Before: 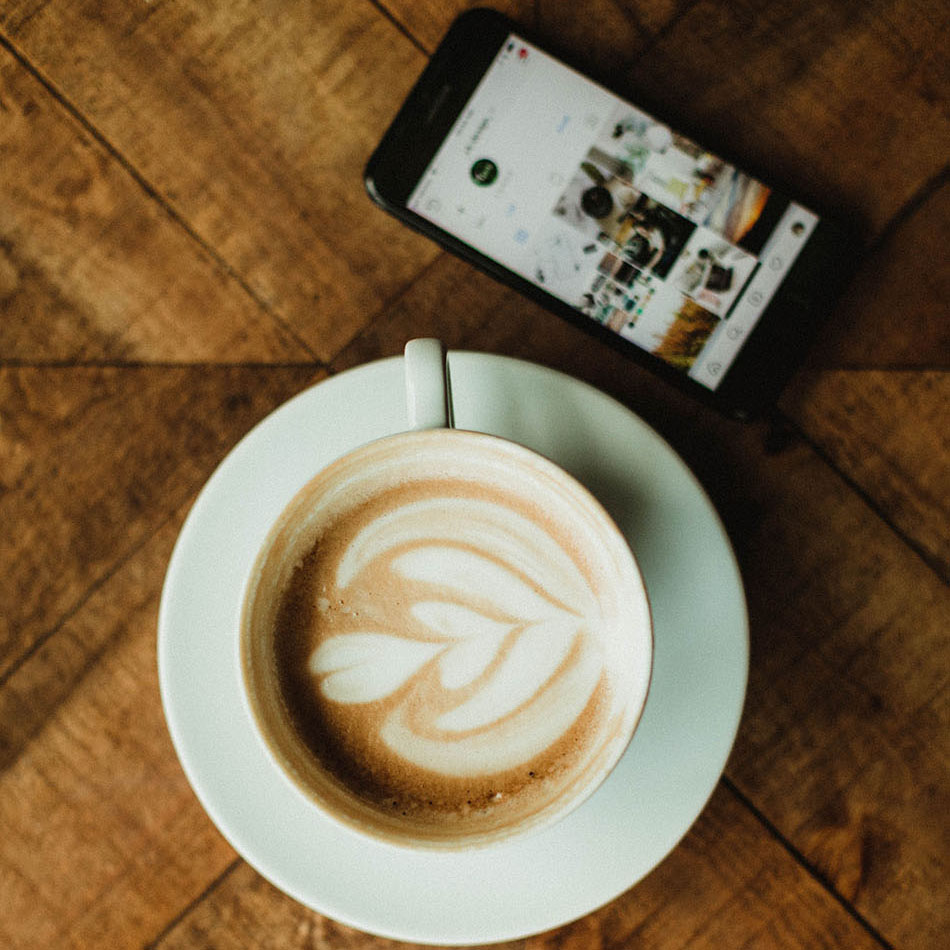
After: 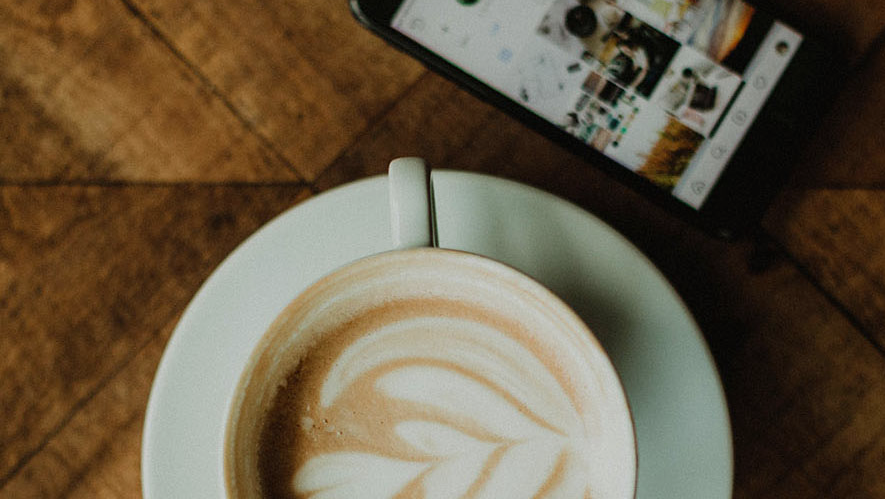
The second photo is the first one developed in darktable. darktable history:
exposure: exposure -0.488 EV, compensate highlight preservation false
crop: left 1.773%, top 19.106%, right 5.013%, bottom 28.32%
